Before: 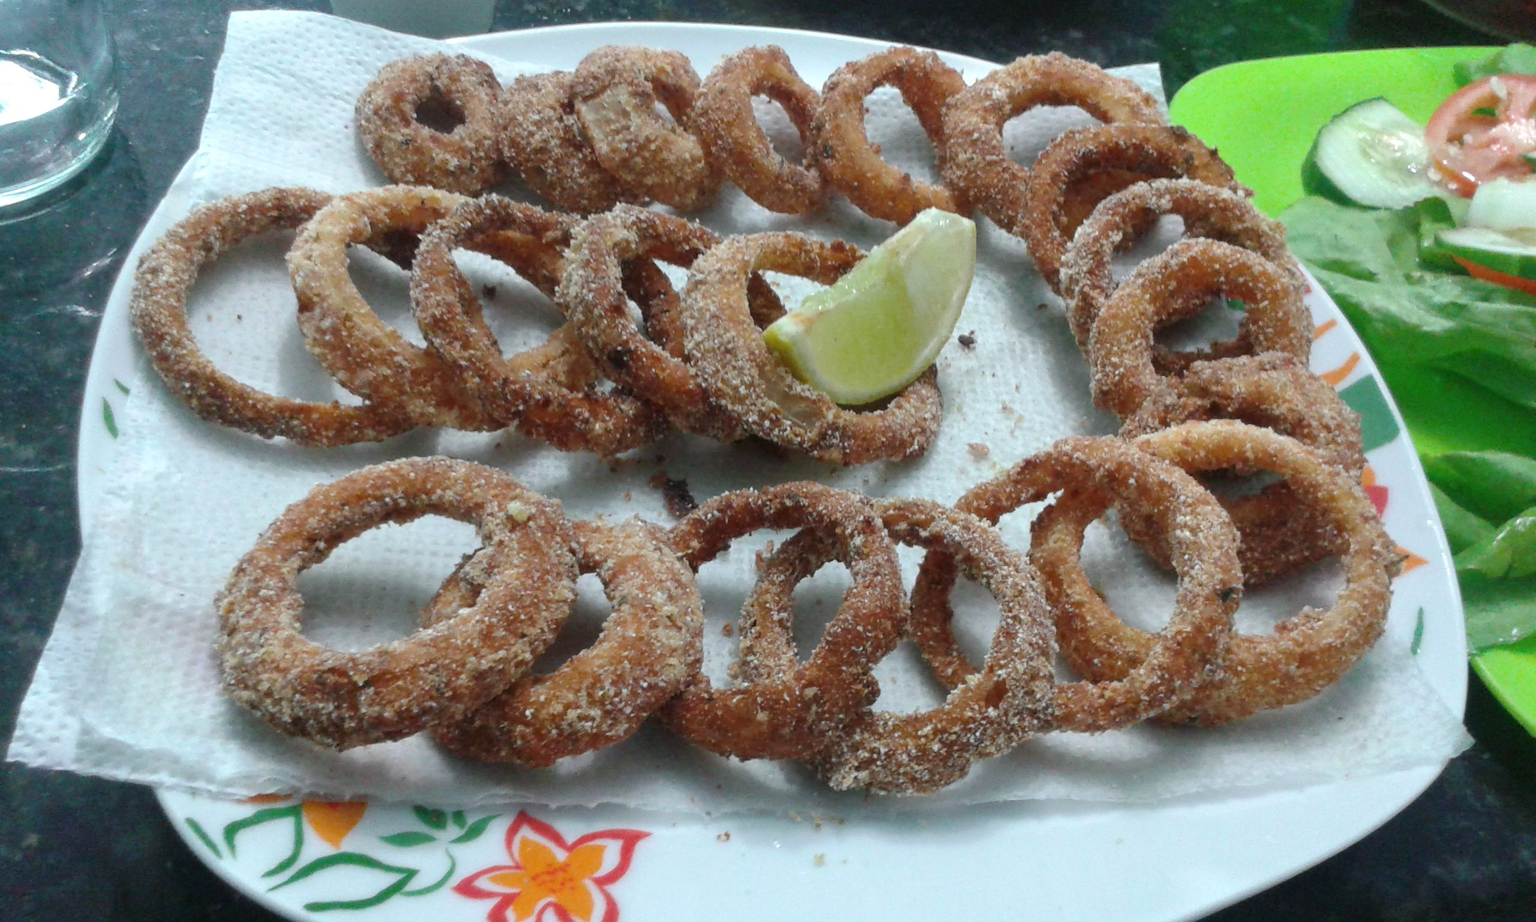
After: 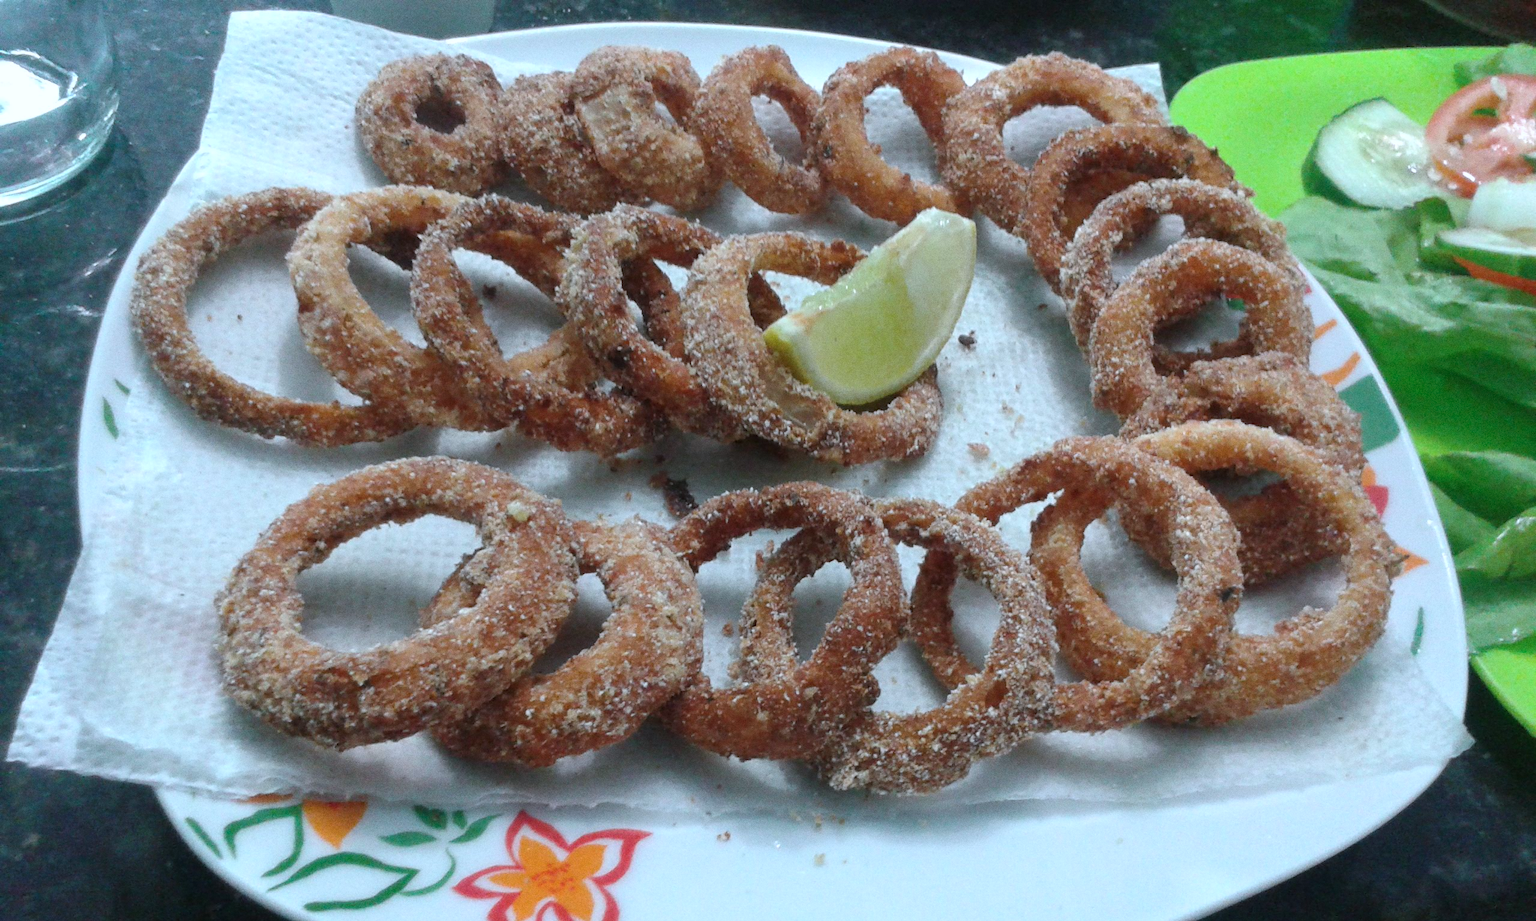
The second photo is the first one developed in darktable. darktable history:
color correction: highlights a* -0.772, highlights b* -8.92
grain: coarseness 0.47 ISO
